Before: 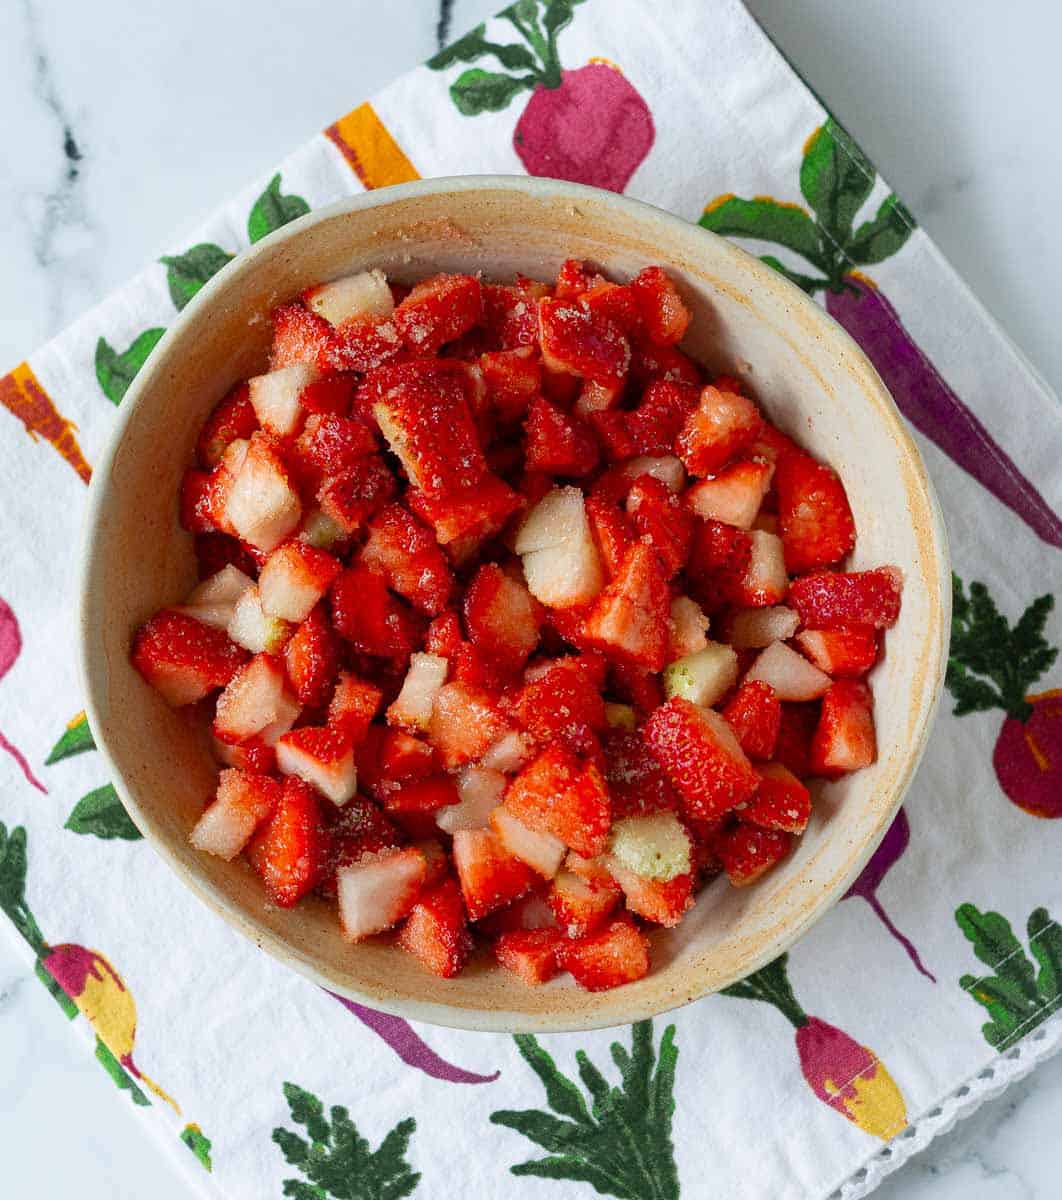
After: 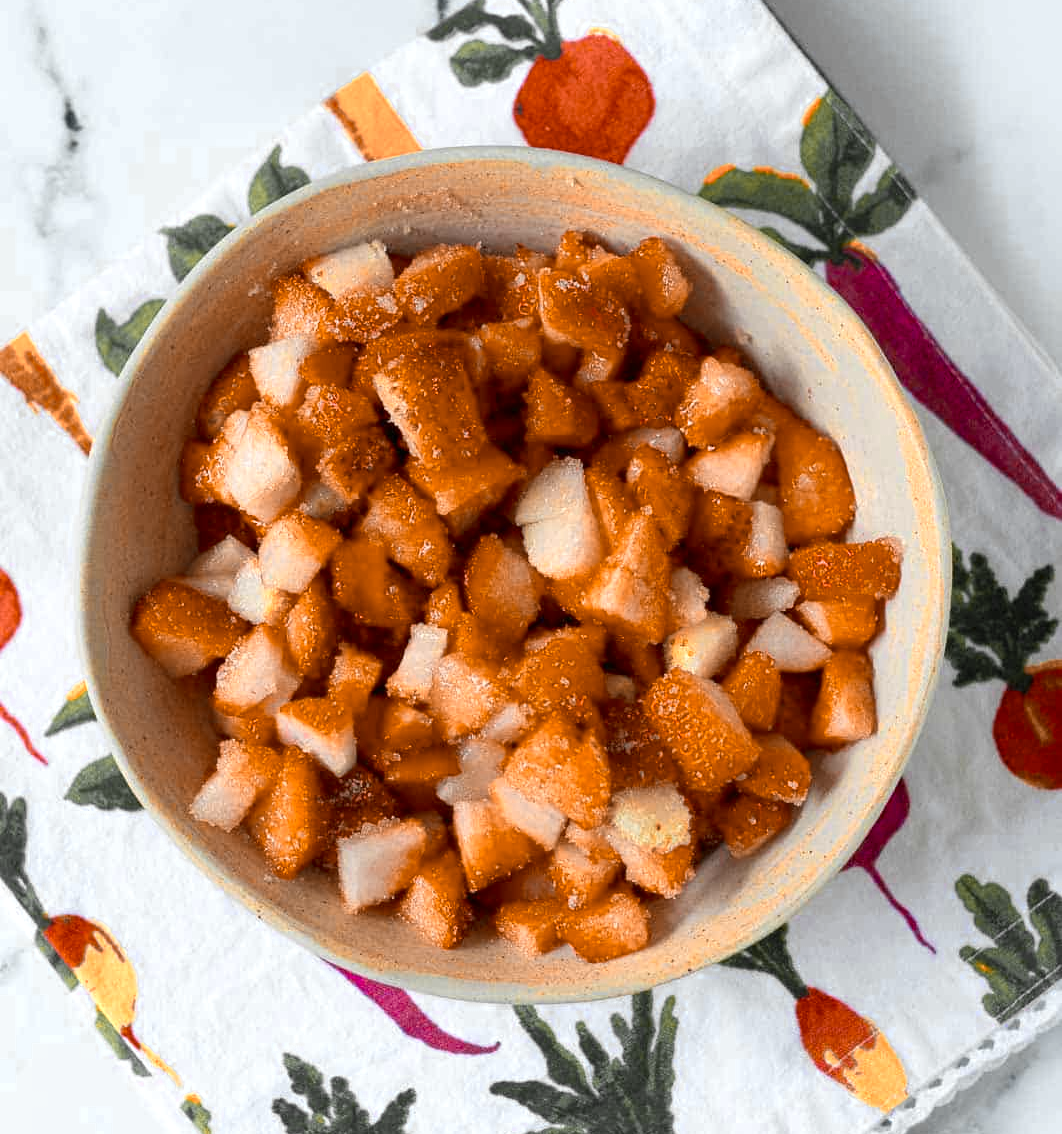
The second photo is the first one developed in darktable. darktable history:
color zones: curves: ch0 [(0.009, 0.528) (0.136, 0.6) (0.255, 0.586) (0.39, 0.528) (0.522, 0.584) (0.686, 0.736) (0.849, 0.561)]; ch1 [(0.045, 0.781) (0.14, 0.416) (0.257, 0.695) (0.442, 0.032) (0.738, 0.338) (0.818, 0.632) (0.891, 0.741) (1, 0.704)]; ch2 [(0, 0.667) (0.141, 0.52) (0.26, 0.37) (0.474, 0.432) (0.743, 0.286)]
crop and rotate: top 2.479%, bottom 3.018%
